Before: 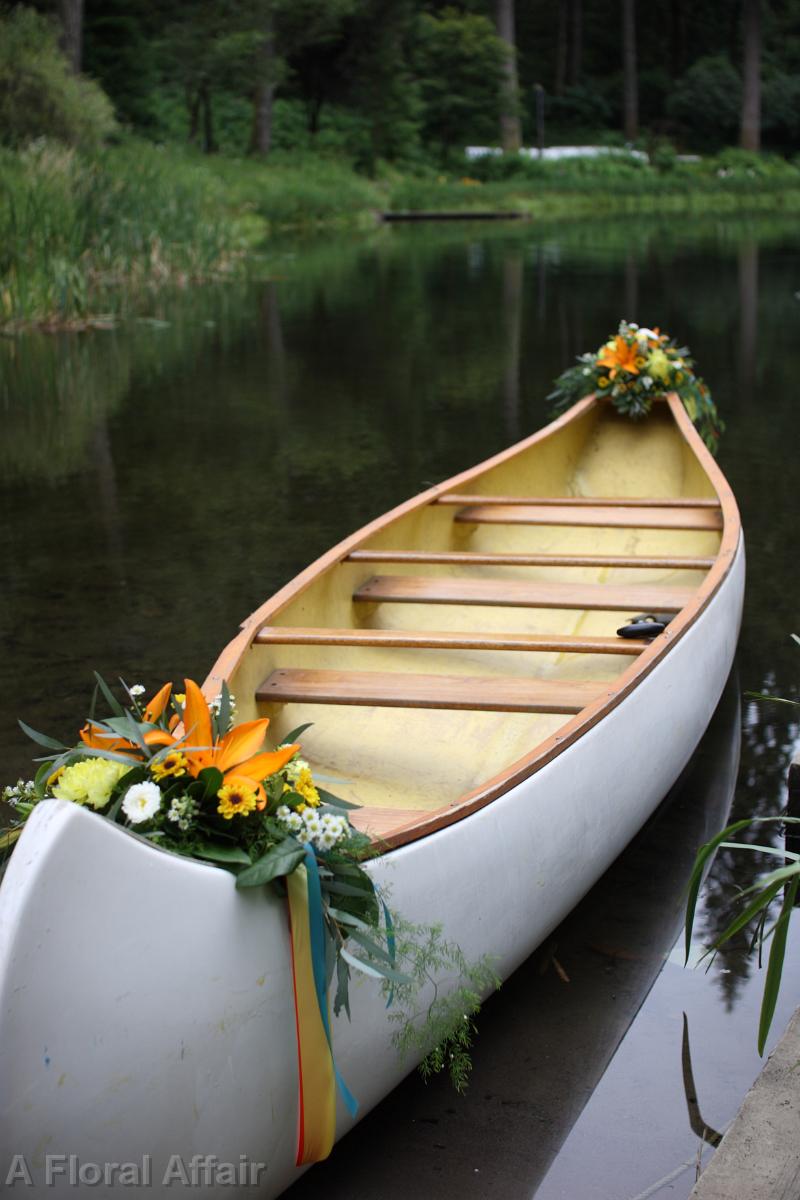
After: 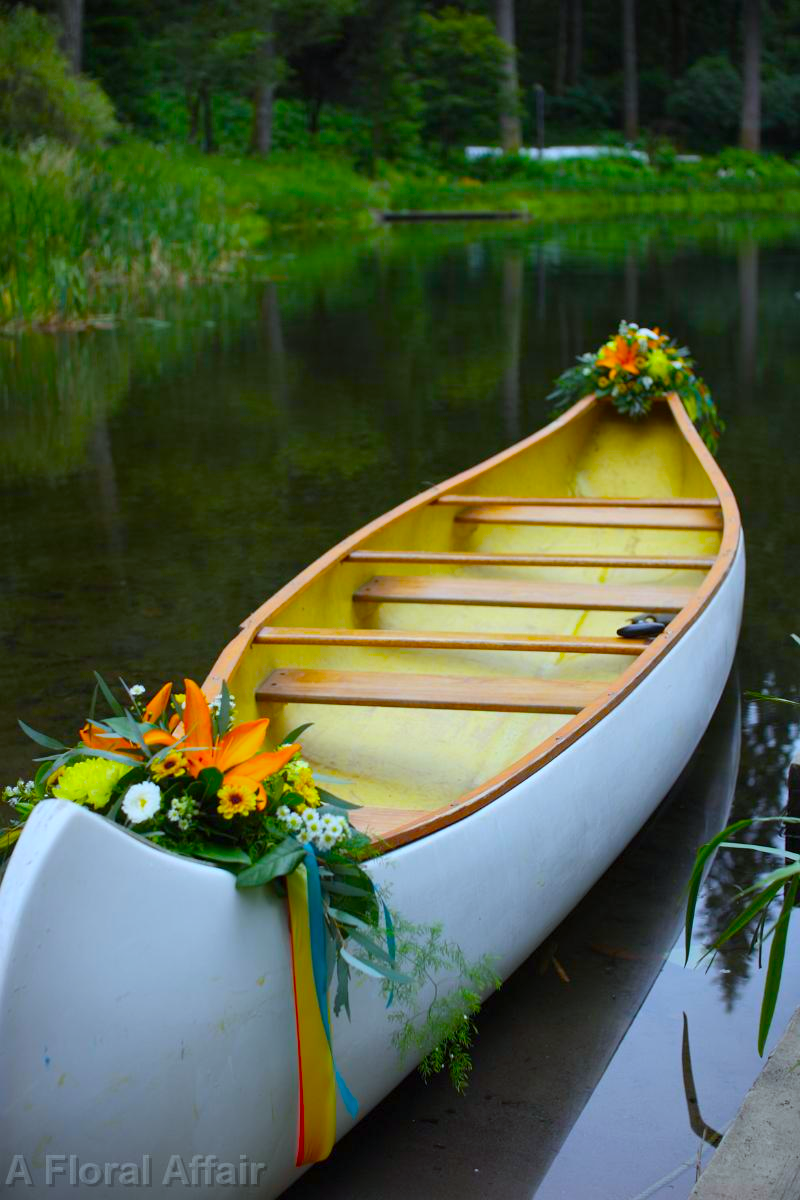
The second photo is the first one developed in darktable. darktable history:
white balance: red 0.925, blue 1.046
color balance: input saturation 134.34%, contrast -10.04%, contrast fulcrum 19.67%, output saturation 133.51%
